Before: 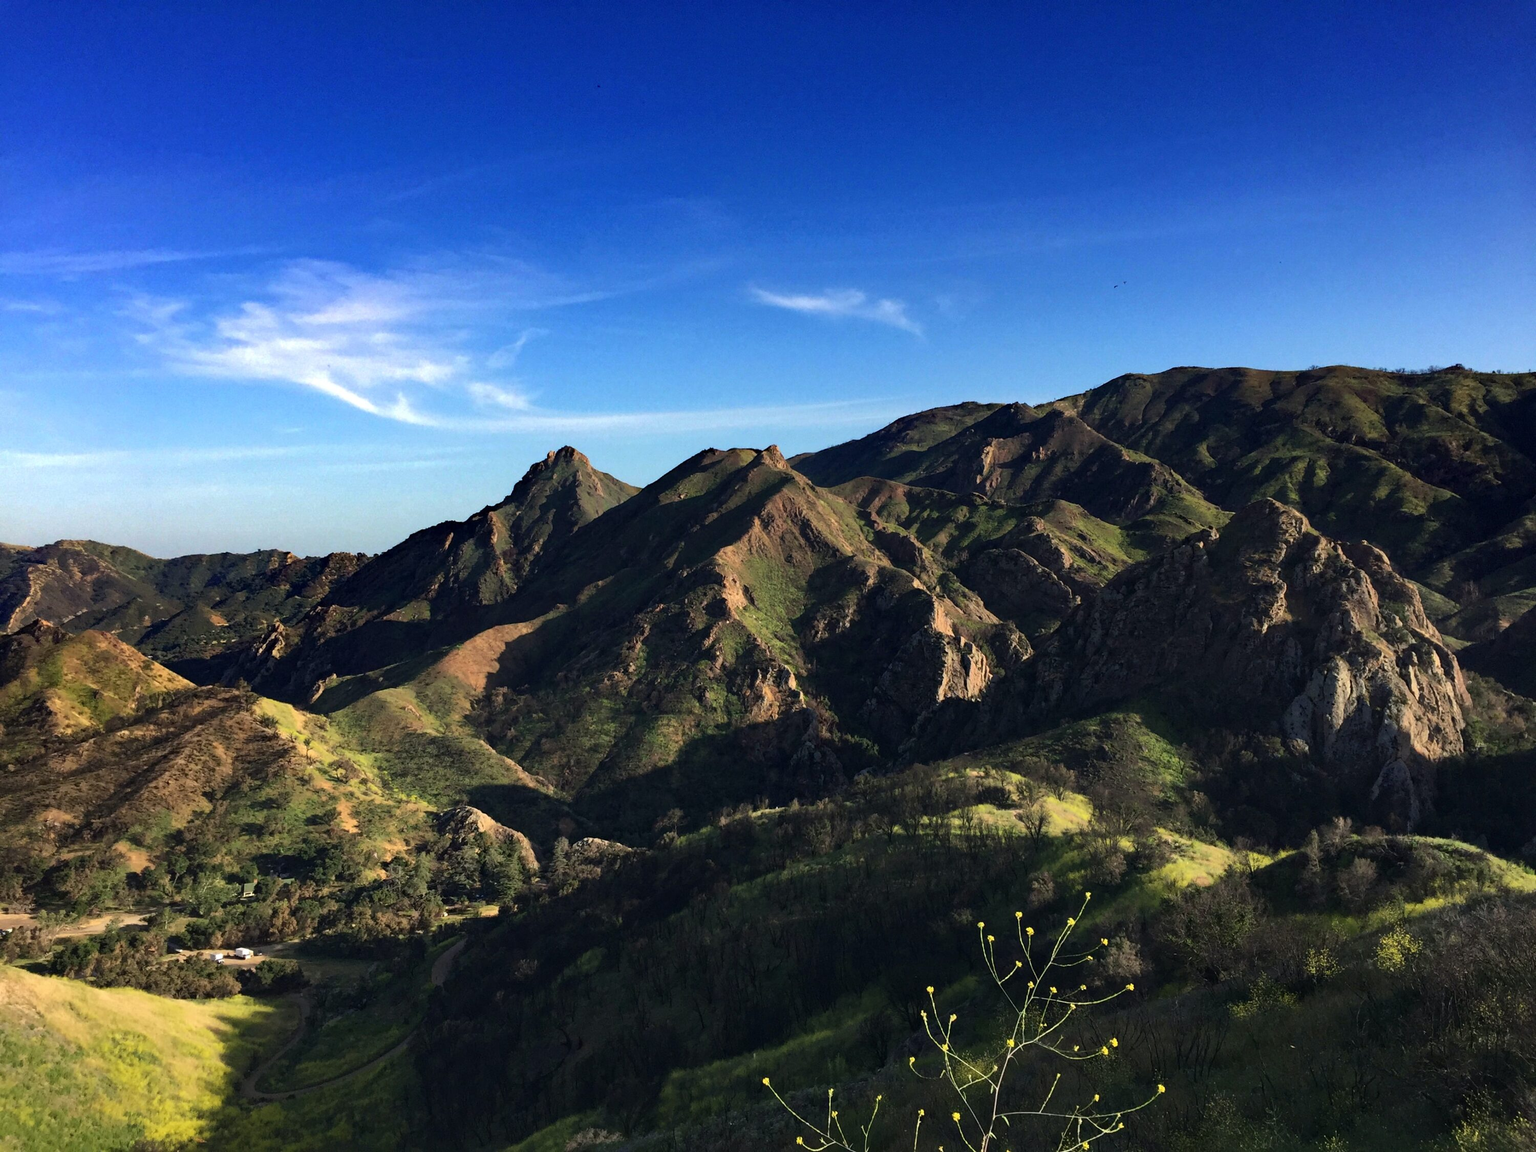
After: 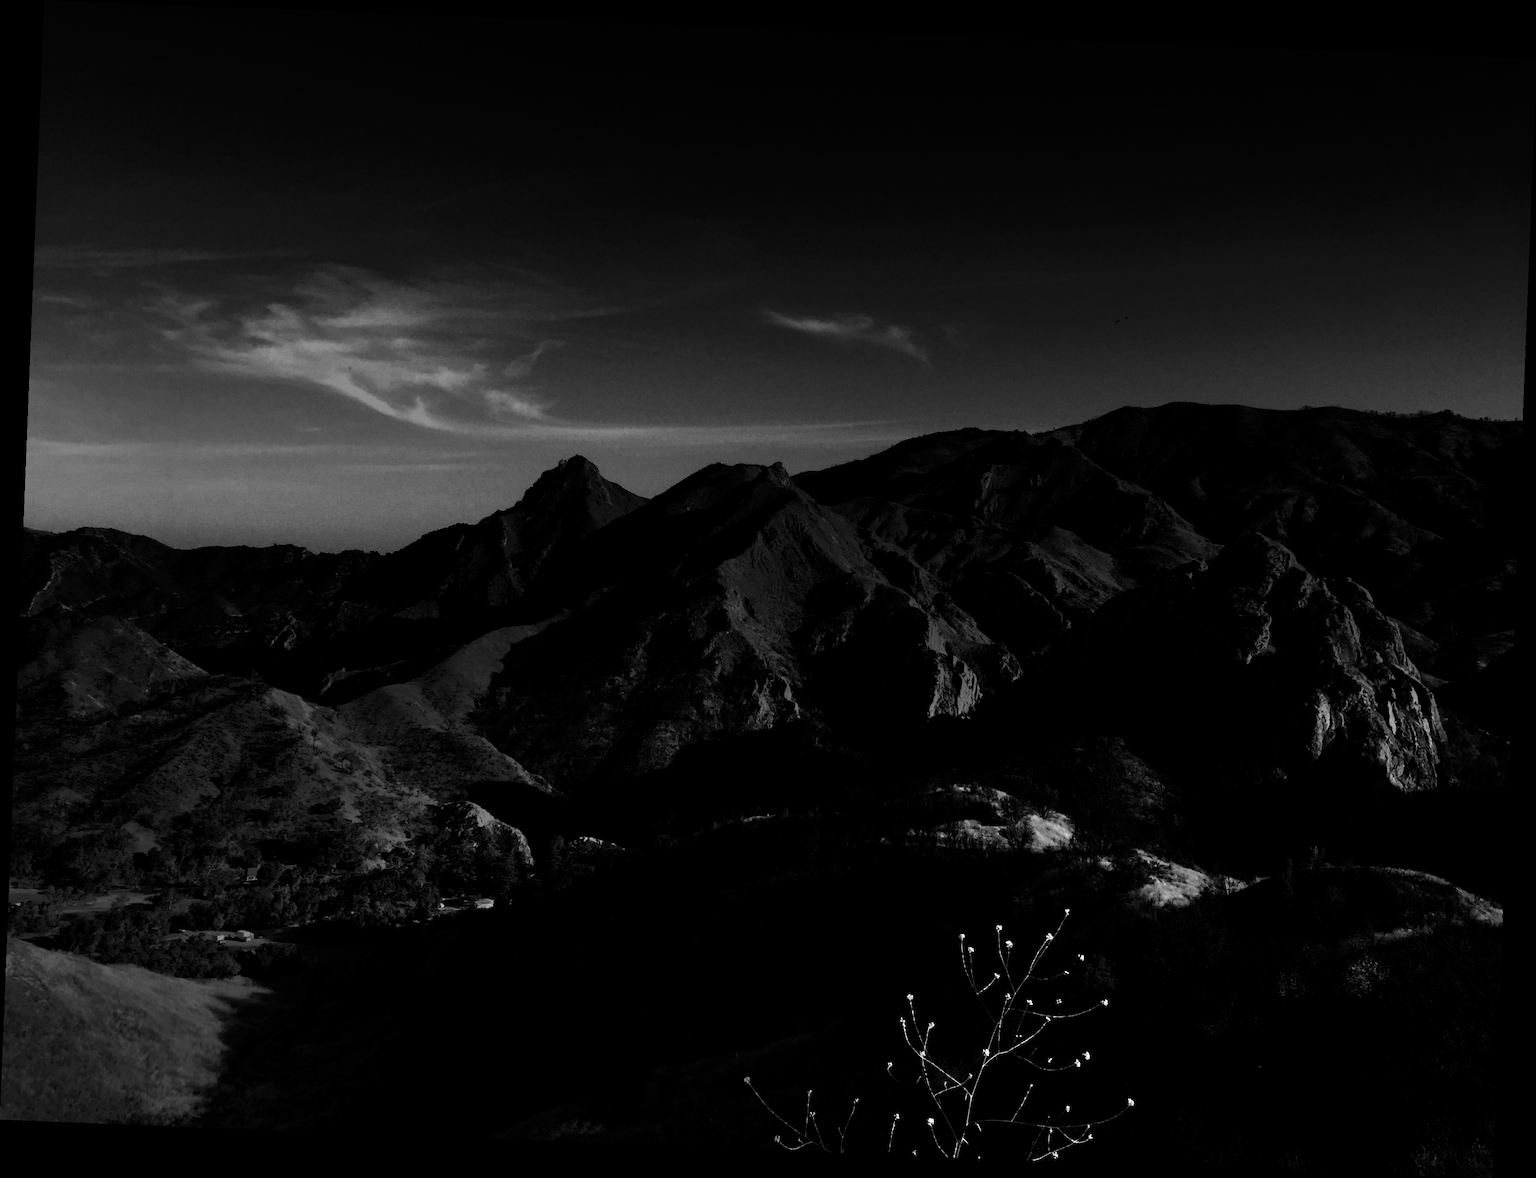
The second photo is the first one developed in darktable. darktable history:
exposure: exposure -0.492 EV, compensate highlight preservation false
contrast brightness saturation: contrast 0.02, brightness -1, saturation -1
tone equalizer: -7 EV -0.63 EV, -6 EV 1 EV, -5 EV -0.45 EV, -4 EV 0.43 EV, -3 EV 0.41 EV, -2 EV 0.15 EV, -1 EV -0.15 EV, +0 EV -0.39 EV, smoothing diameter 25%, edges refinement/feathering 10, preserve details guided filter
rotate and perspective: rotation 2.27°, automatic cropping off
